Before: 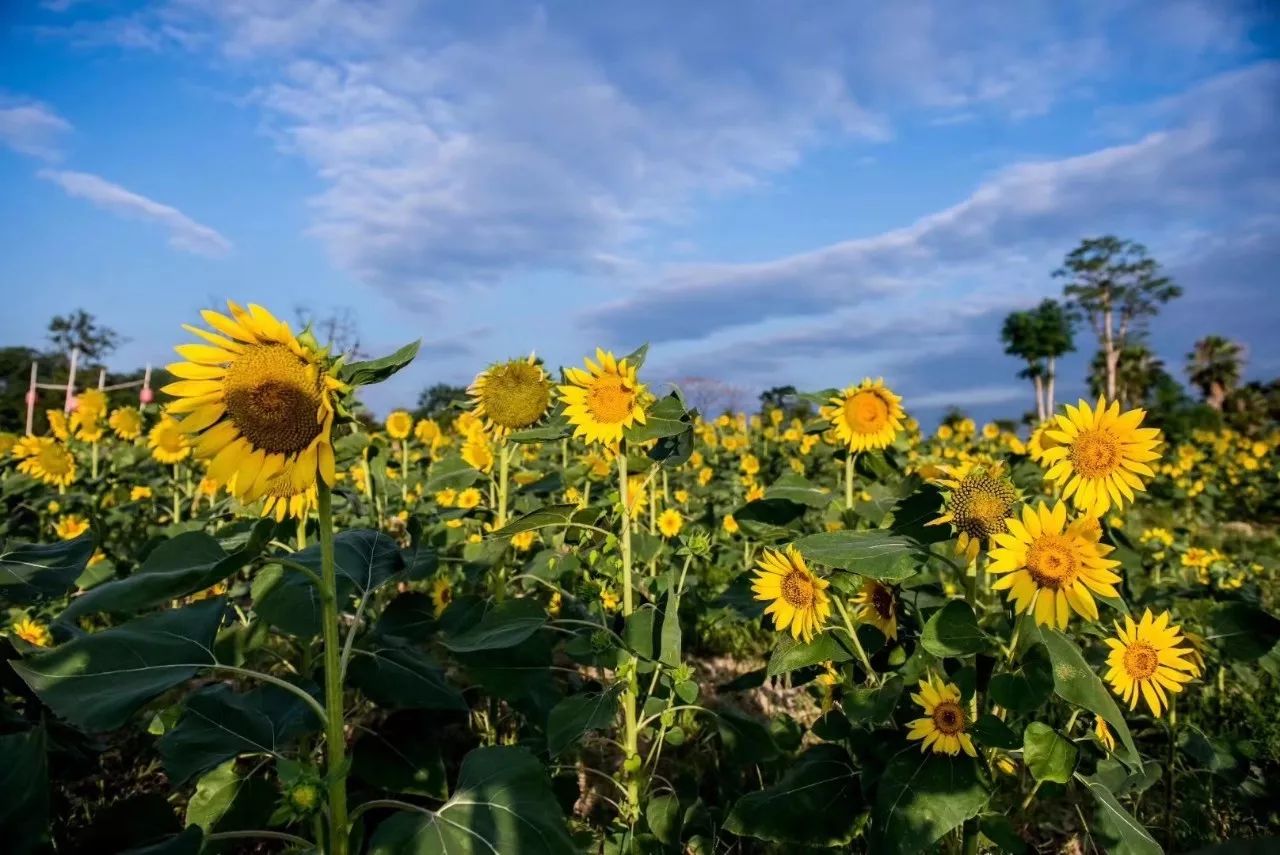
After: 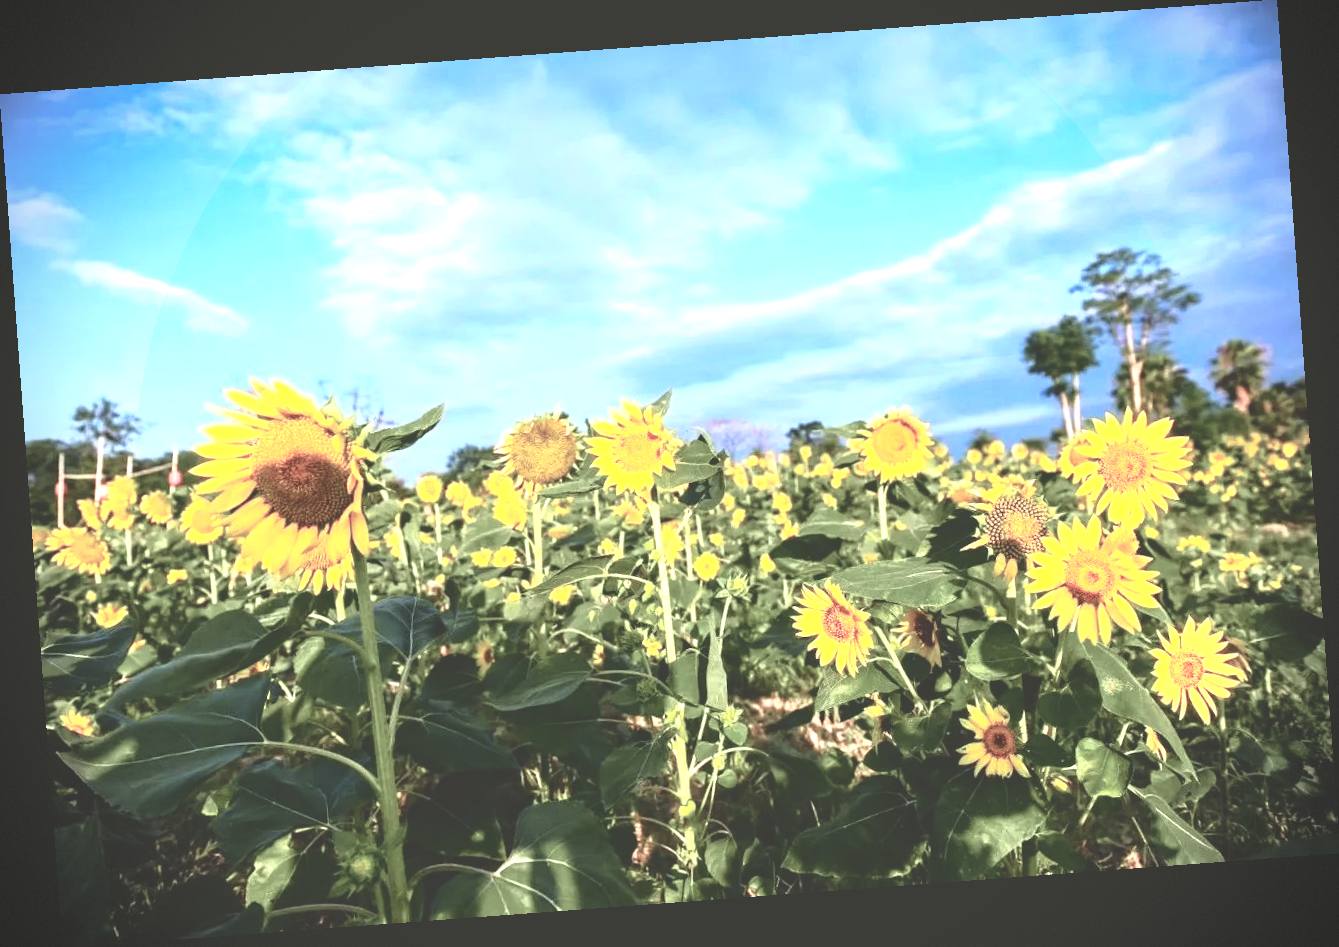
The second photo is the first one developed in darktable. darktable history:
vignetting: dithering 8-bit output, unbound false
rotate and perspective: rotation -4.25°, automatic cropping off
exposure: black level correction -0.023, exposure 1.397 EV, compensate highlight preservation false
tone curve: curves: ch0 [(0, 0.021) (0.059, 0.053) (0.212, 0.18) (0.337, 0.304) (0.495, 0.505) (0.725, 0.731) (0.89, 0.919) (1, 1)]; ch1 [(0, 0) (0.094, 0.081) (0.285, 0.299) (0.403, 0.436) (0.479, 0.475) (0.54, 0.55) (0.615, 0.637) (0.683, 0.688) (1, 1)]; ch2 [(0, 0) (0.257, 0.217) (0.434, 0.434) (0.498, 0.507) (0.527, 0.542) (0.597, 0.587) (0.658, 0.595) (1, 1)], color space Lab, independent channels, preserve colors none
